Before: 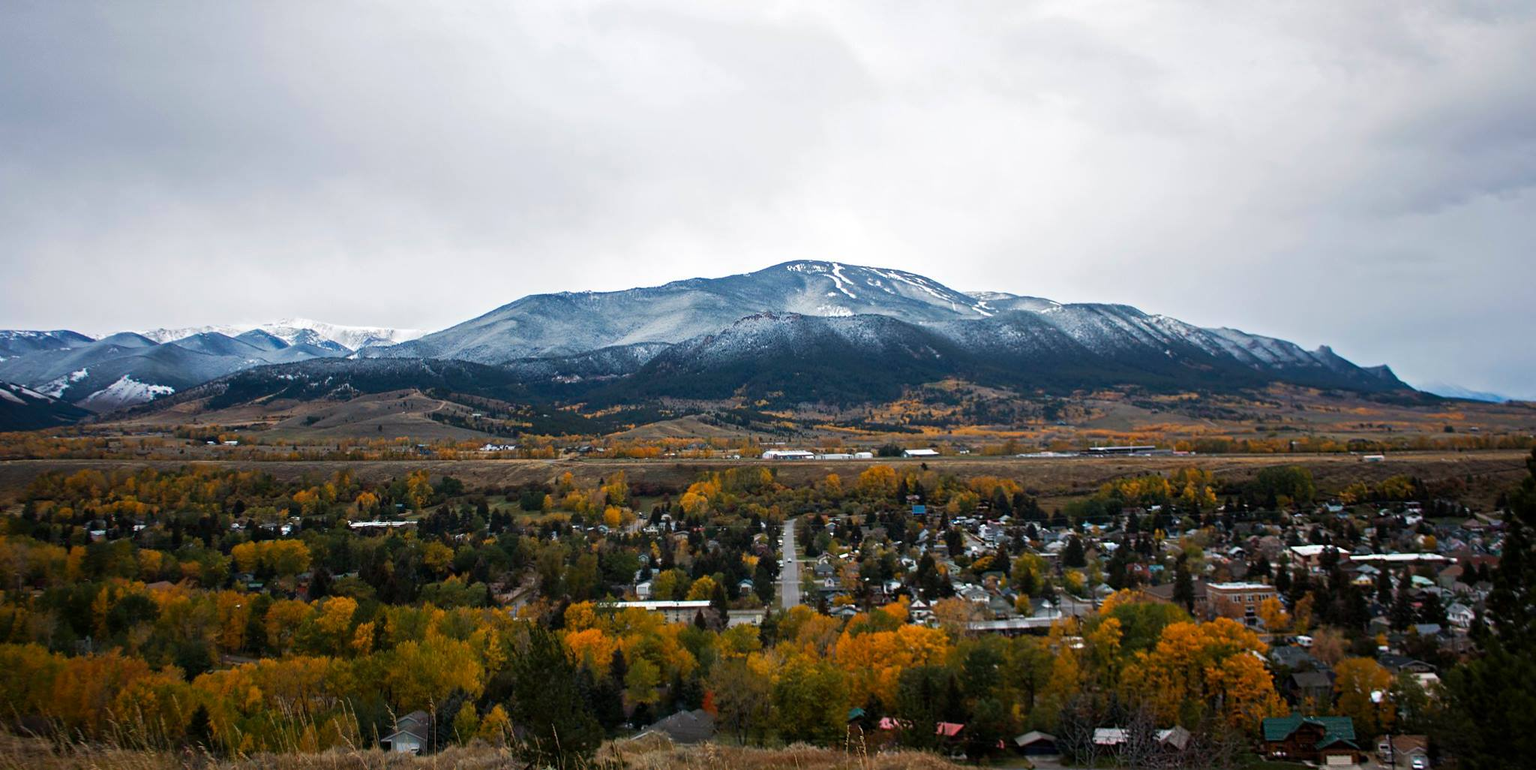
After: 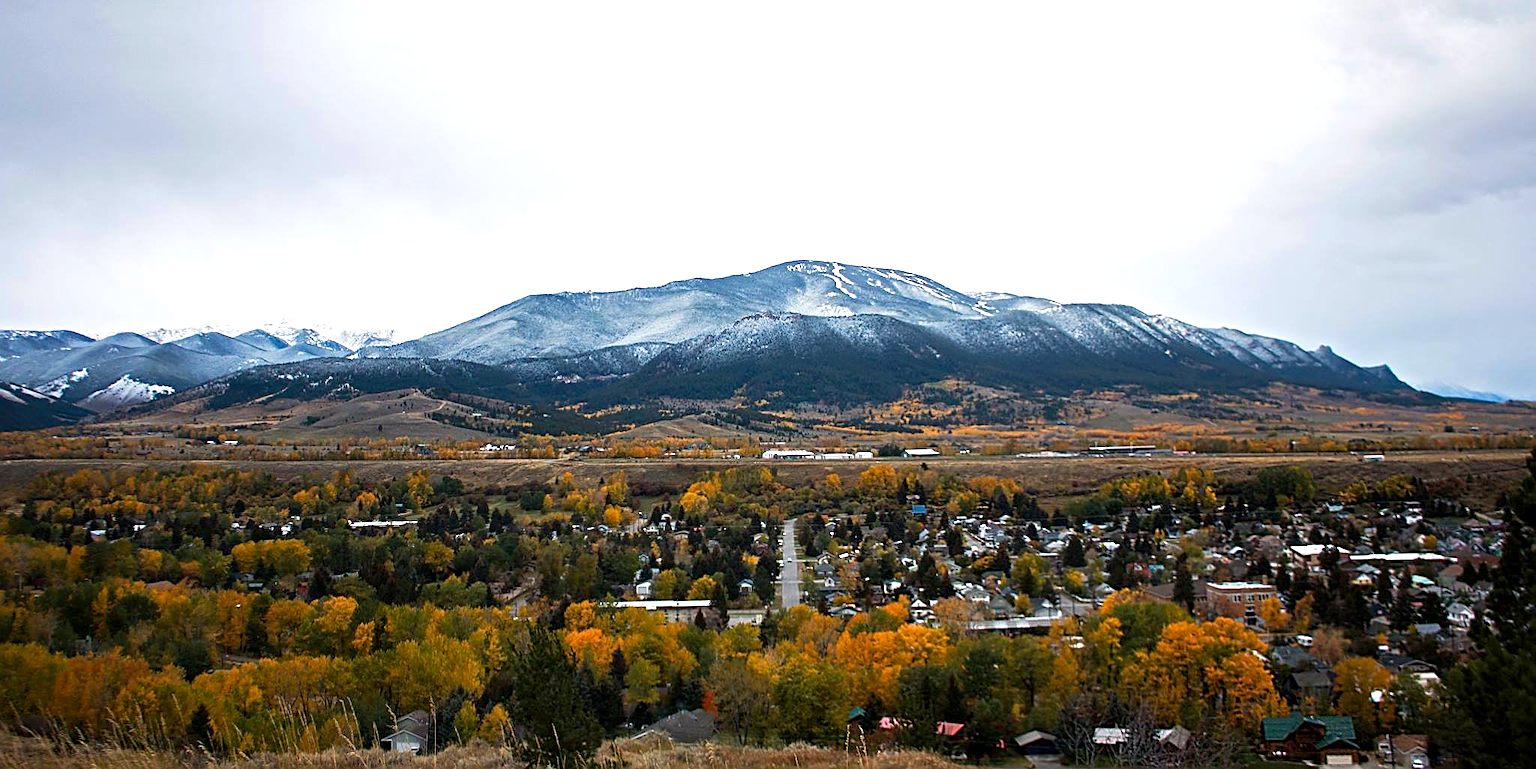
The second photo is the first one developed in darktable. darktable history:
white balance: emerald 1
exposure: black level correction 0.001, exposure 0.5 EV, compensate exposure bias true, compensate highlight preservation false
sharpen: amount 0.75
